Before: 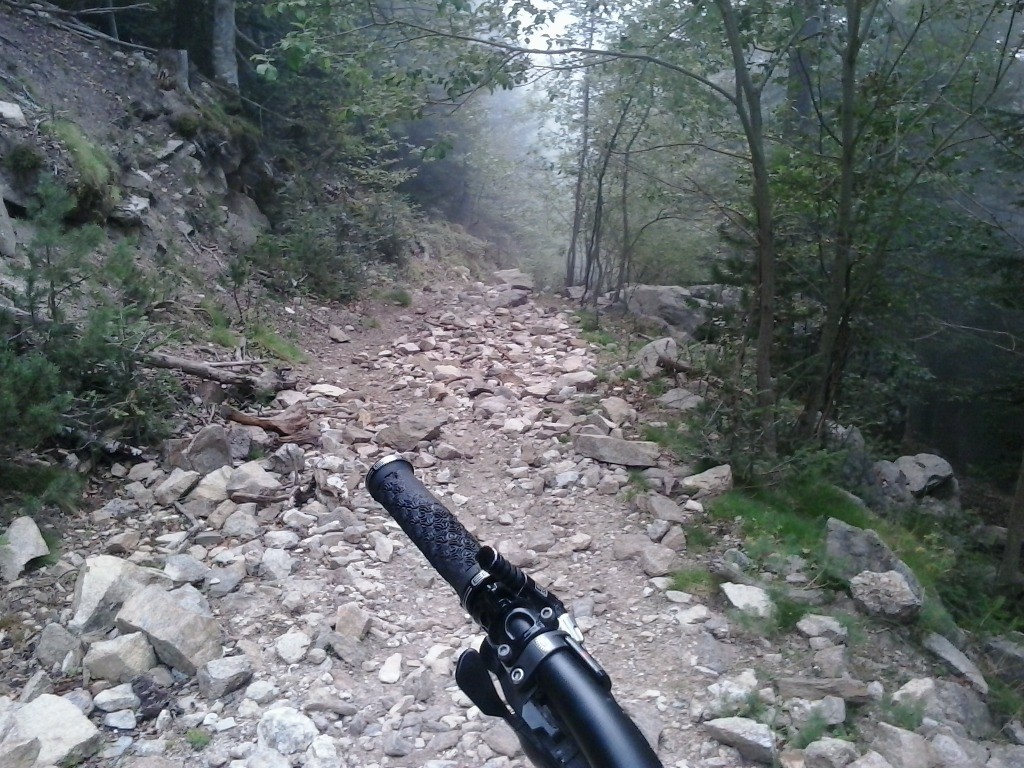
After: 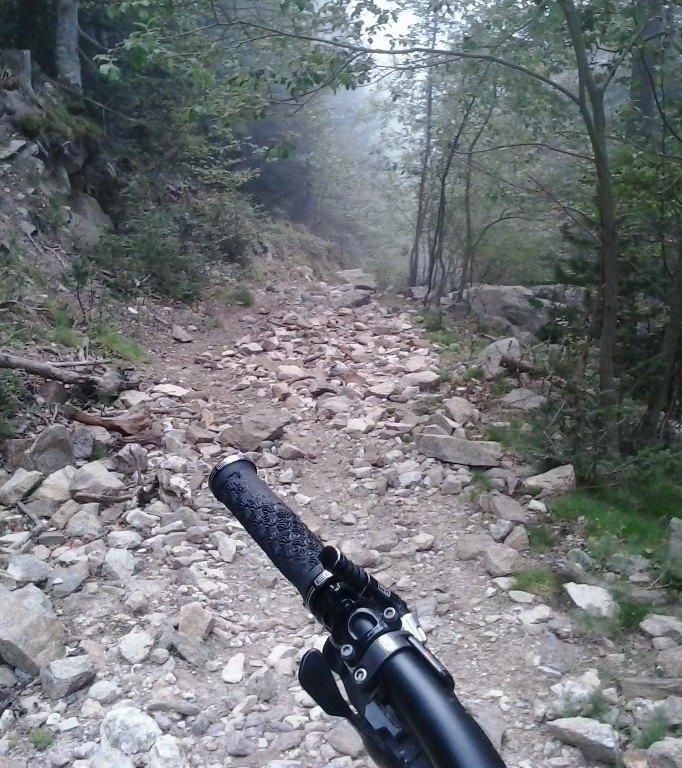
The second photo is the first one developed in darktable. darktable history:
crop: left 15.418%, right 17.894%
